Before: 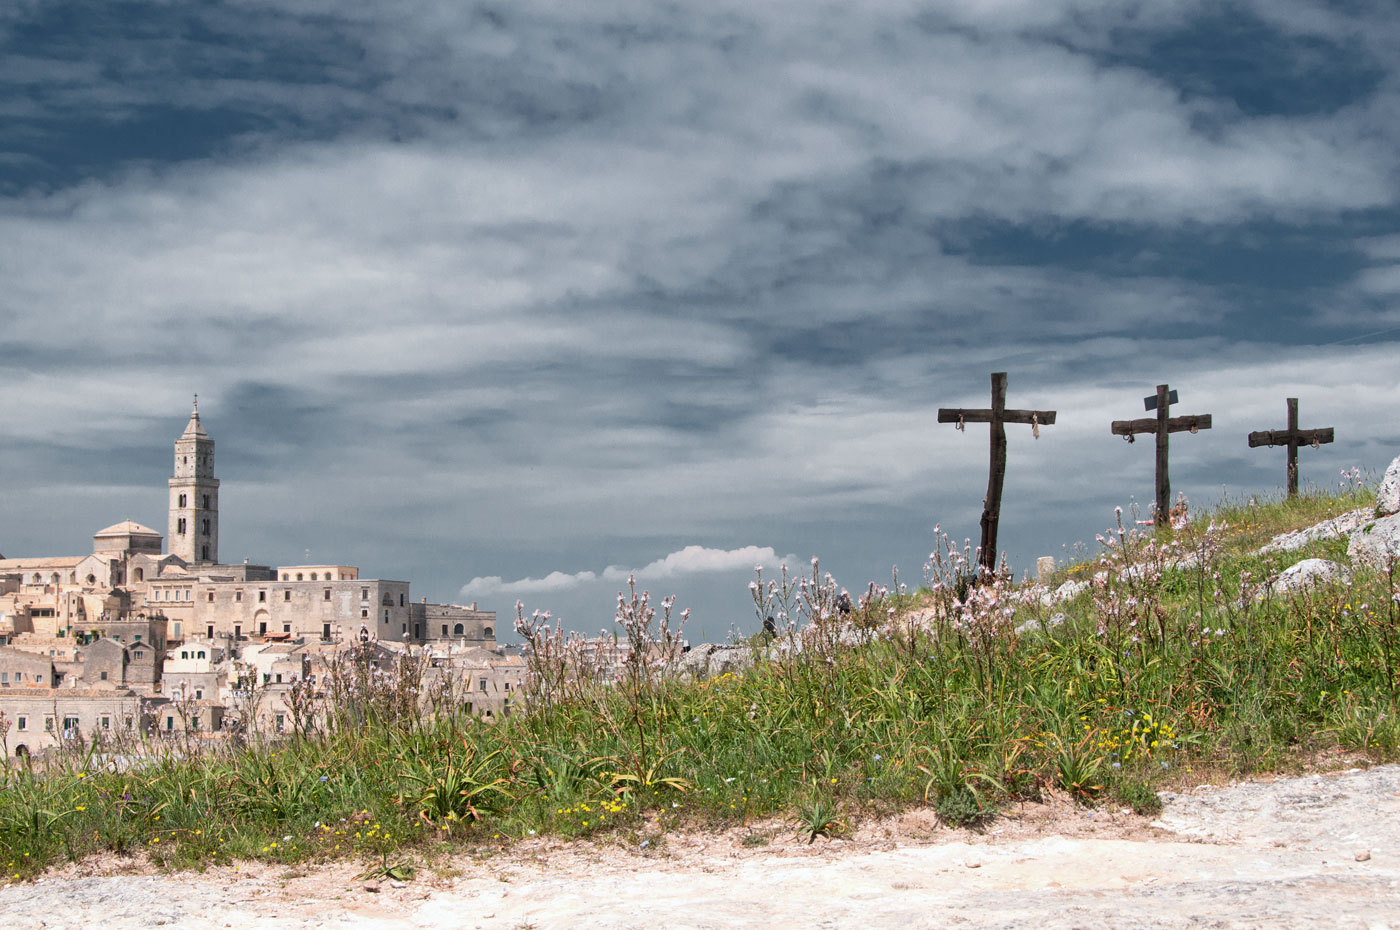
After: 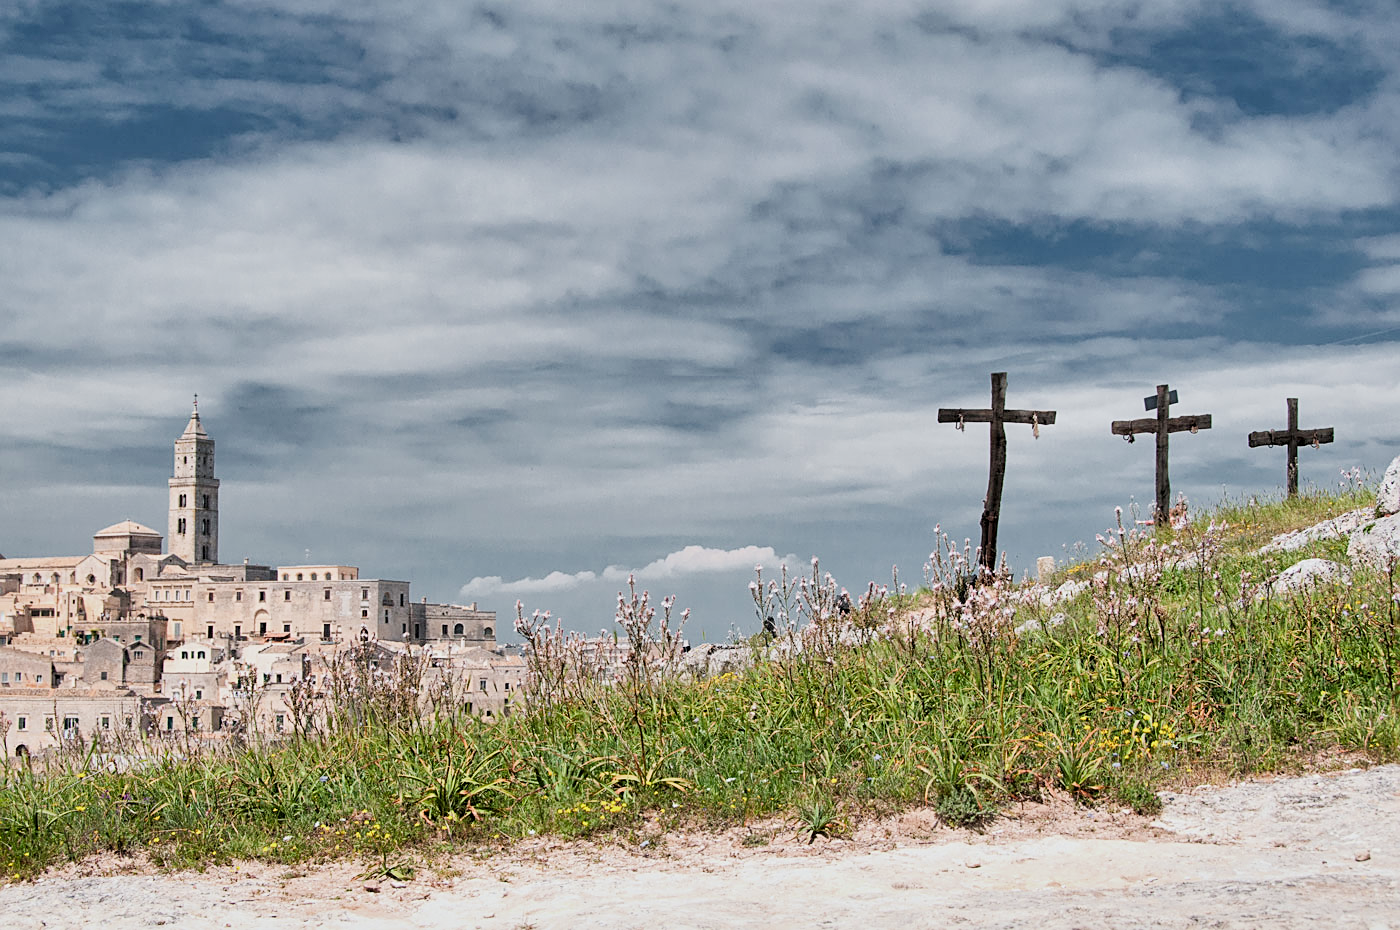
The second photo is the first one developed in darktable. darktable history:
shadows and highlights: shadows 52.58, soften with gaussian
exposure: exposure 0.716 EV, compensate exposure bias true, compensate highlight preservation false
sharpen: on, module defaults
local contrast: highlights 100%, shadows 102%, detail 119%, midtone range 0.2
filmic rgb: black relative exposure -7.65 EV, white relative exposure 4.56 EV, threshold 3 EV, hardness 3.61, contrast 0.997, enable highlight reconstruction true
